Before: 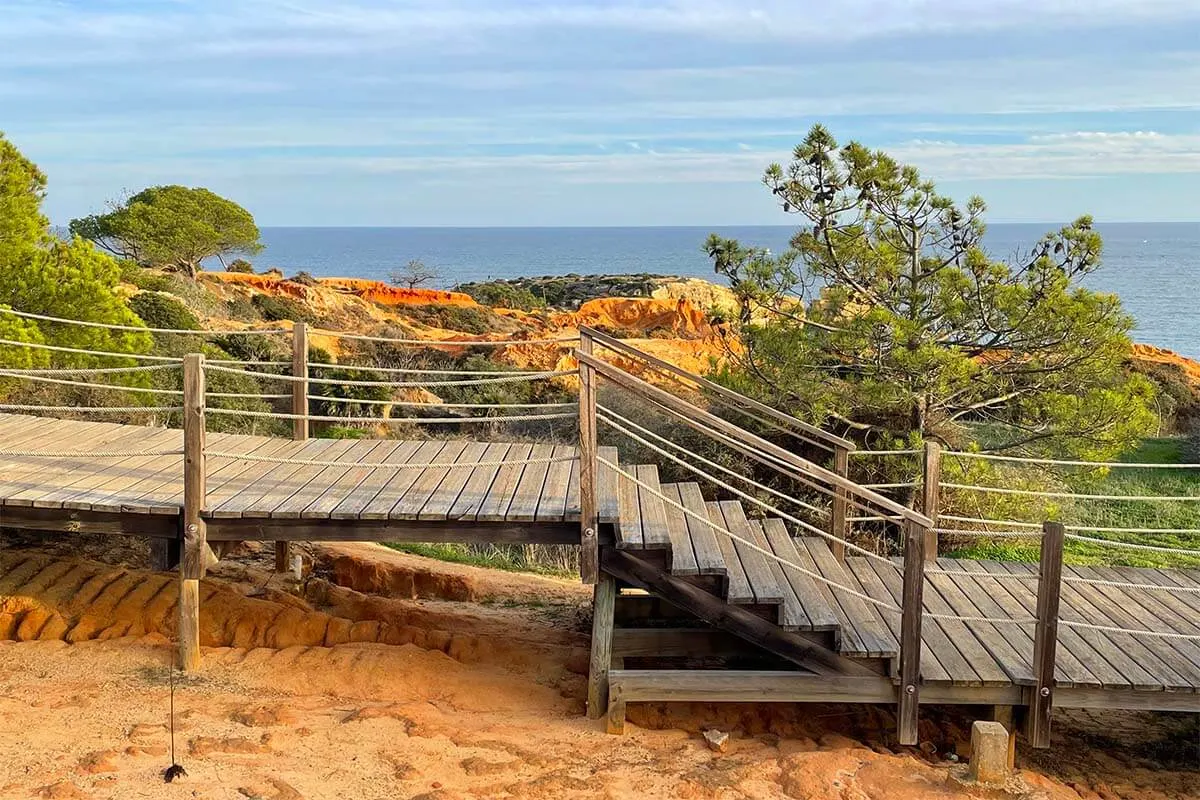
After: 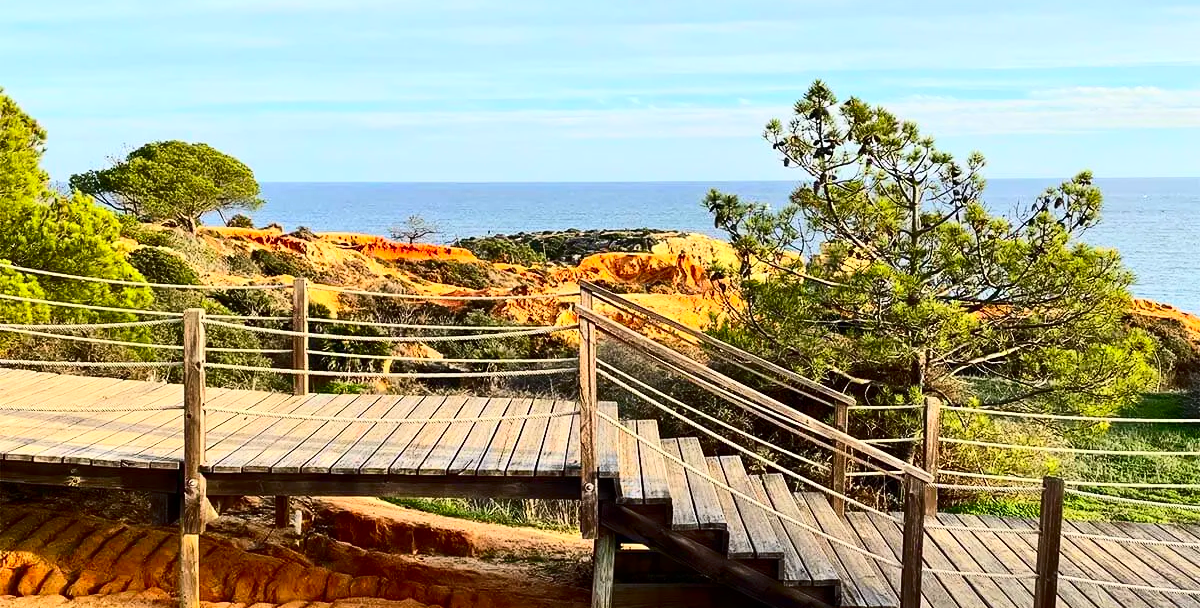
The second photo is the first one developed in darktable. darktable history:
crop: top 5.731%, bottom 18.192%
contrast brightness saturation: contrast 0.413, brightness 0.042, saturation 0.26
